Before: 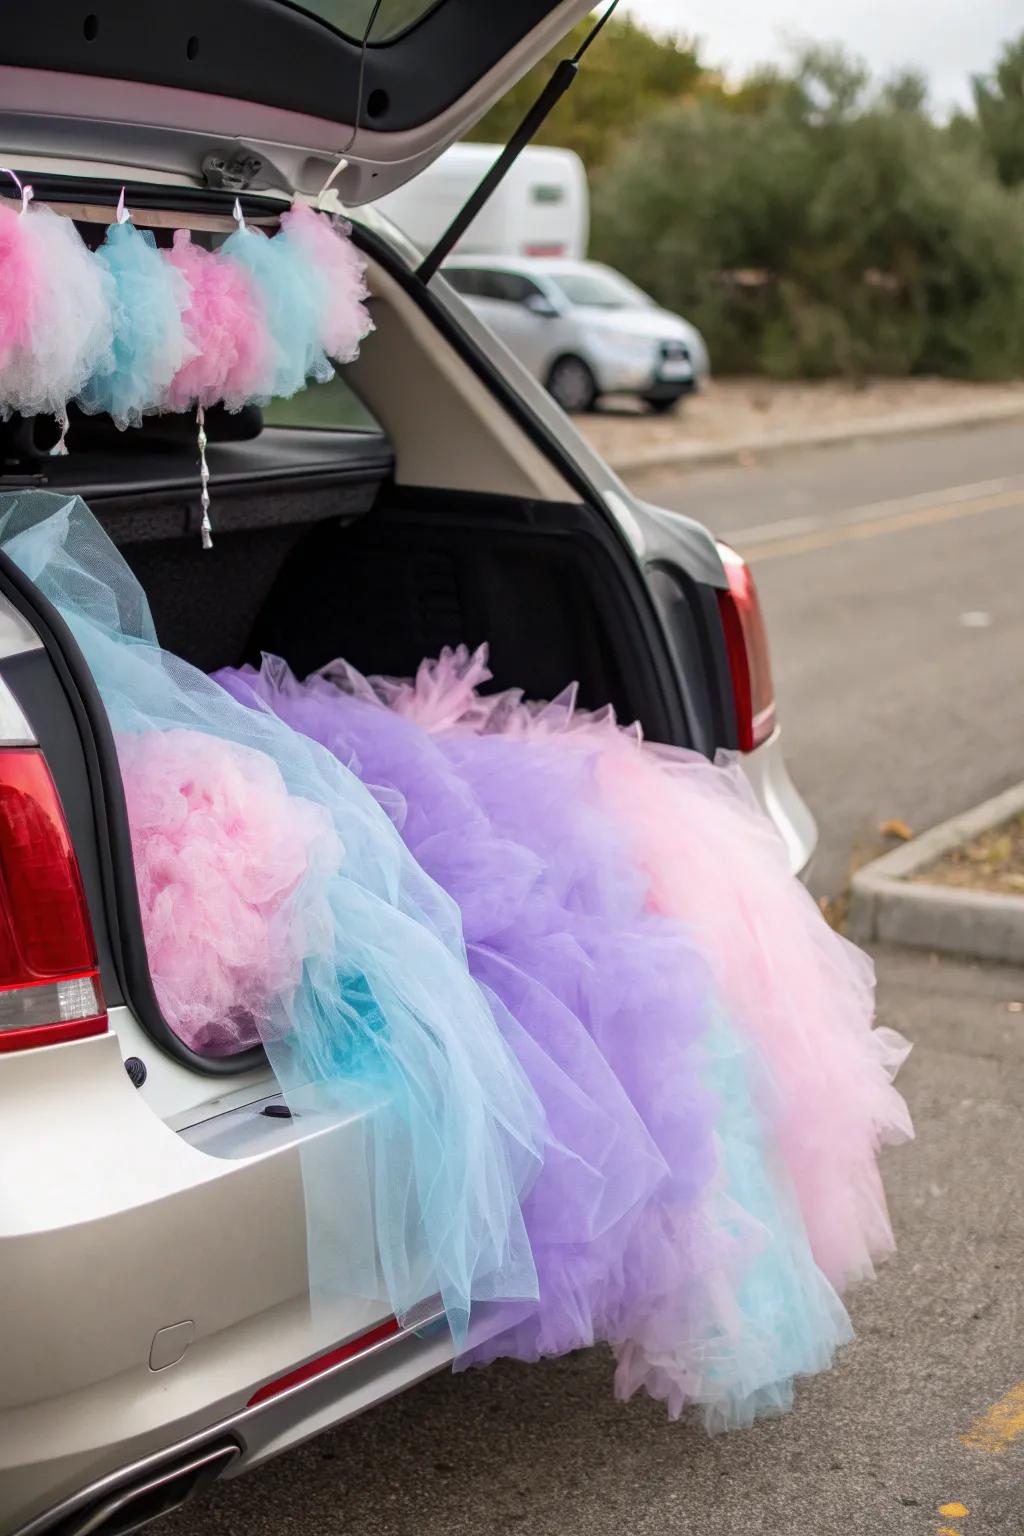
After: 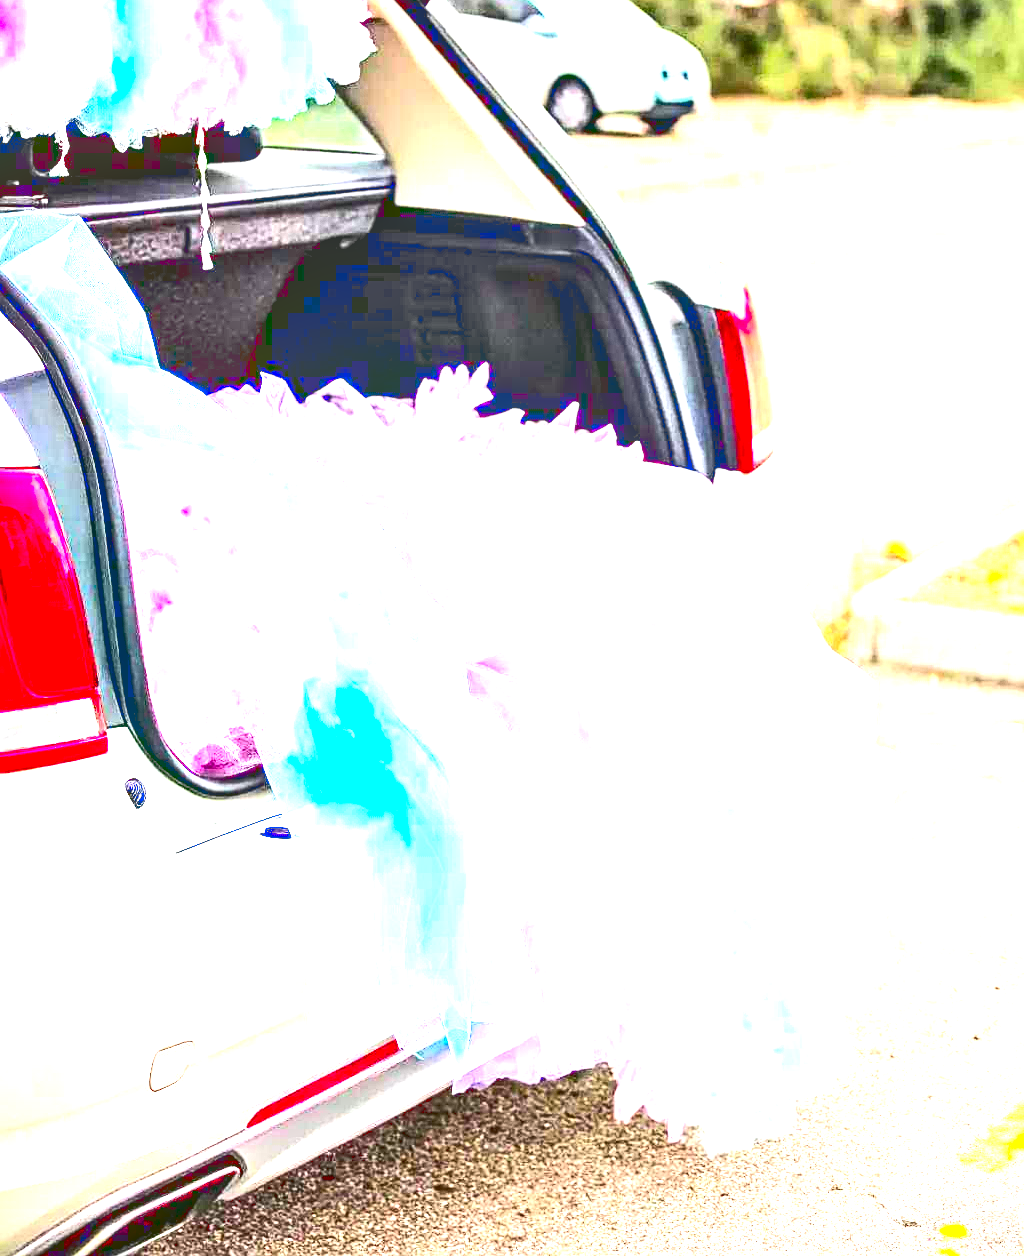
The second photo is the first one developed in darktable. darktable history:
tone curve: curves: ch0 [(0, 0.029) (0.253, 0.237) (1, 0.945)]; ch1 [(0, 0) (0.401, 0.42) (0.442, 0.47) (0.492, 0.498) (0.511, 0.523) (0.557, 0.565) (0.66, 0.683) (1, 1)]; ch2 [(0, 0) (0.394, 0.413) (0.5, 0.5) (0.578, 0.568) (1, 1)], color space Lab, linked channels, preserve colors none
local contrast: on, module defaults
crop and rotate: top 18.202%
exposure: black level correction 0, exposure 4.027 EV, compensate exposure bias true, compensate highlight preservation false
contrast equalizer: octaves 7, y [[0.6 ×6], [0.55 ×6], [0 ×6], [0 ×6], [0 ×6]]
contrast brightness saturation: contrast 0.233, brightness 0.107, saturation 0.292
sharpen: amount 0.498
